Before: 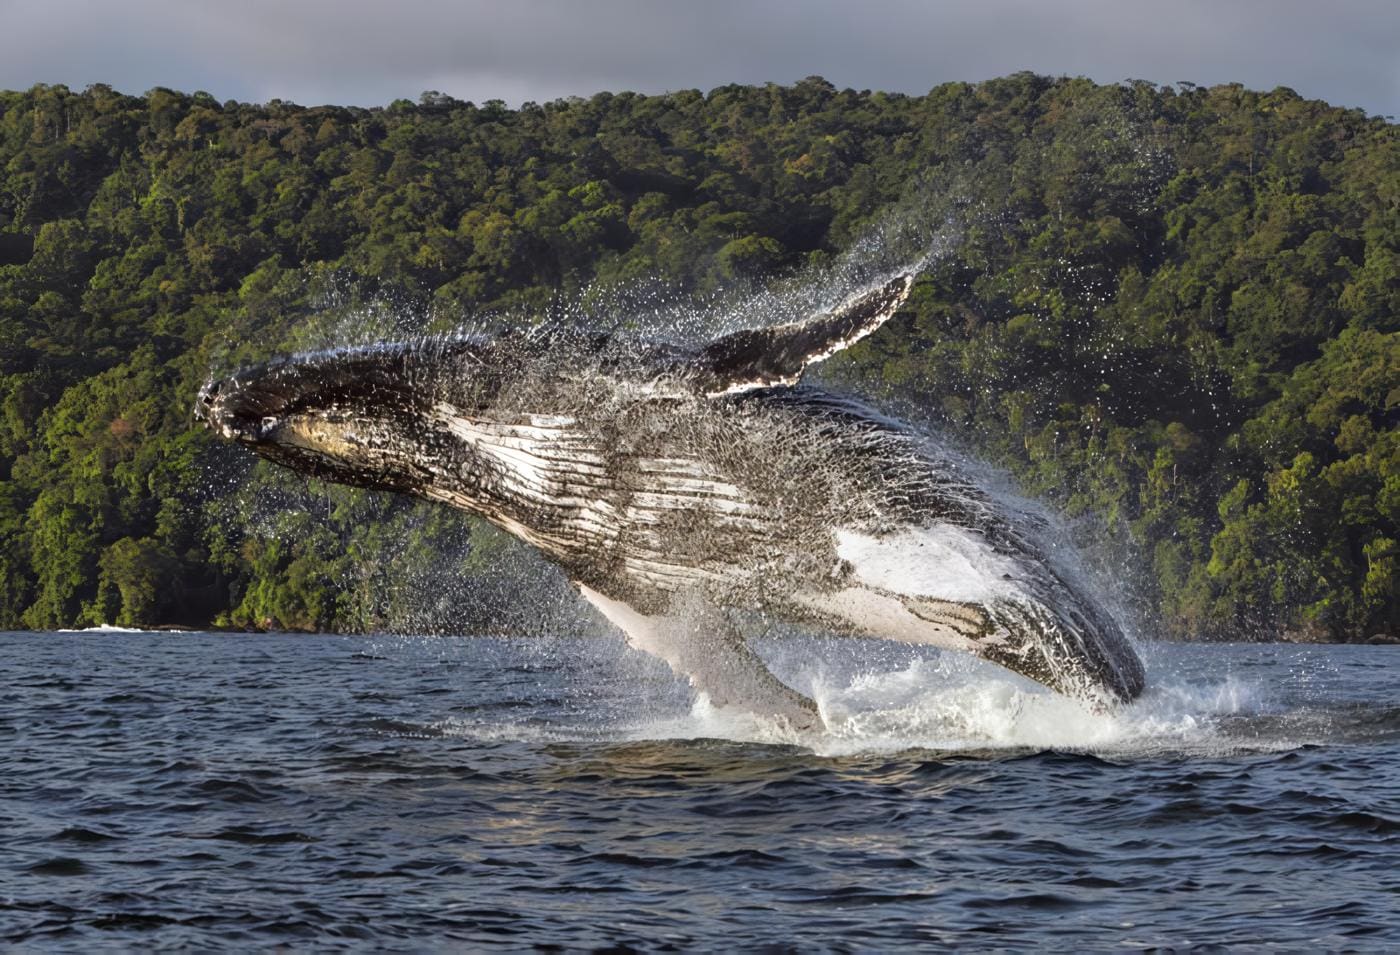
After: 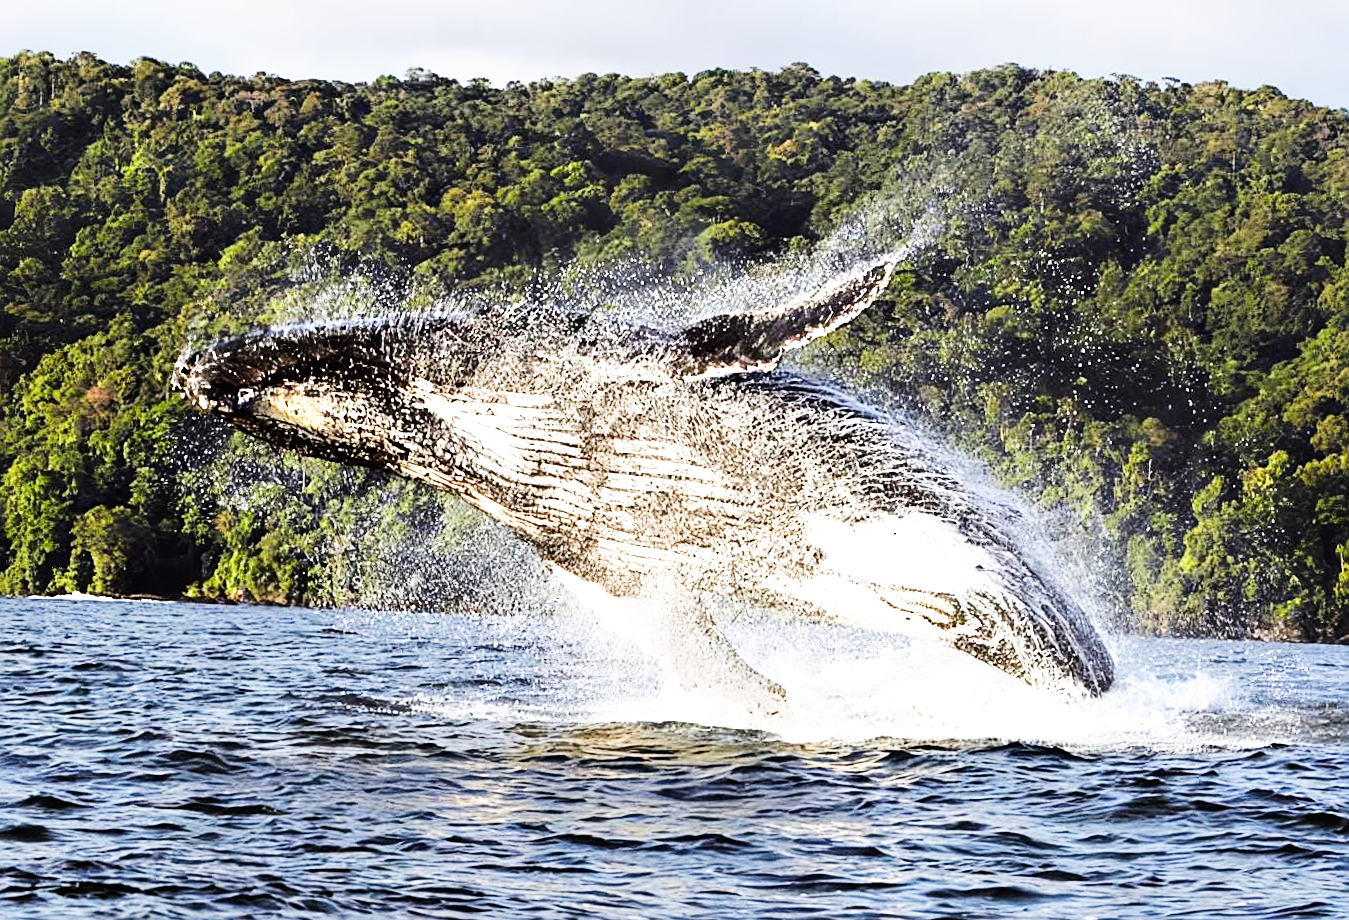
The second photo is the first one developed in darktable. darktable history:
sharpen: on, module defaults
crop and rotate: angle -1.48°
tone equalizer: -8 EV -0.727 EV, -7 EV -0.716 EV, -6 EV -0.627 EV, -5 EV -0.394 EV, -3 EV 0.37 EV, -2 EV 0.6 EV, -1 EV 0.679 EV, +0 EV 0.77 EV
base curve: curves: ch0 [(0, 0) (0.007, 0.004) (0.027, 0.03) (0.046, 0.07) (0.207, 0.54) (0.442, 0.872) (0.673, 0.972) (1, 1)], preserve colors none
